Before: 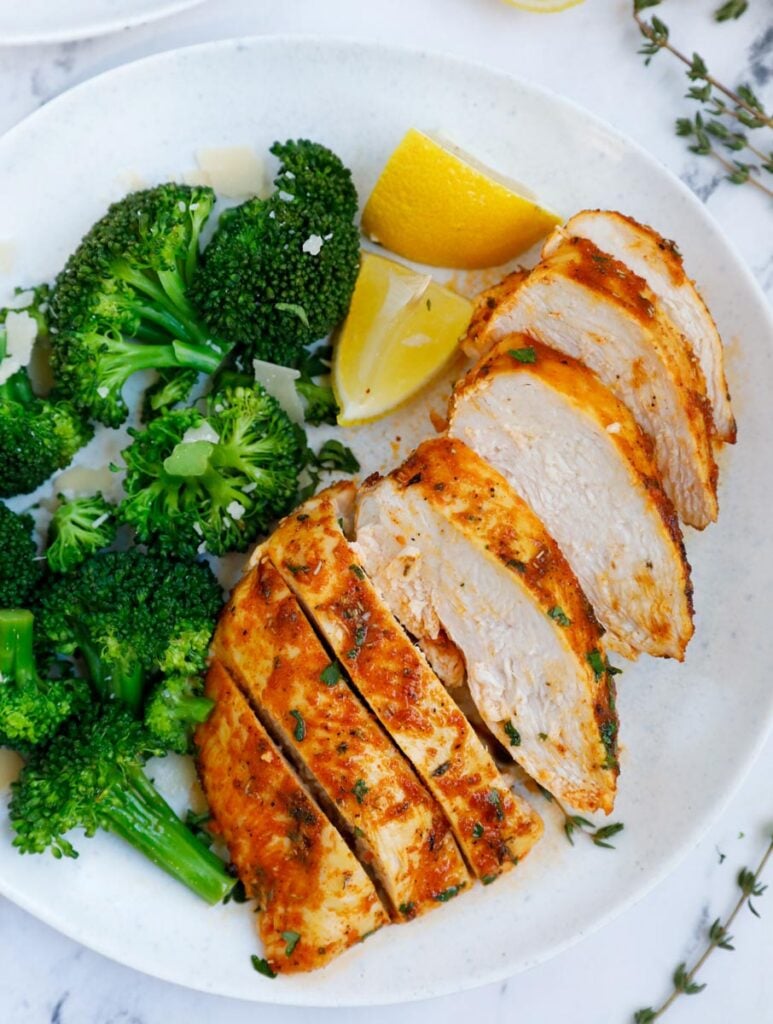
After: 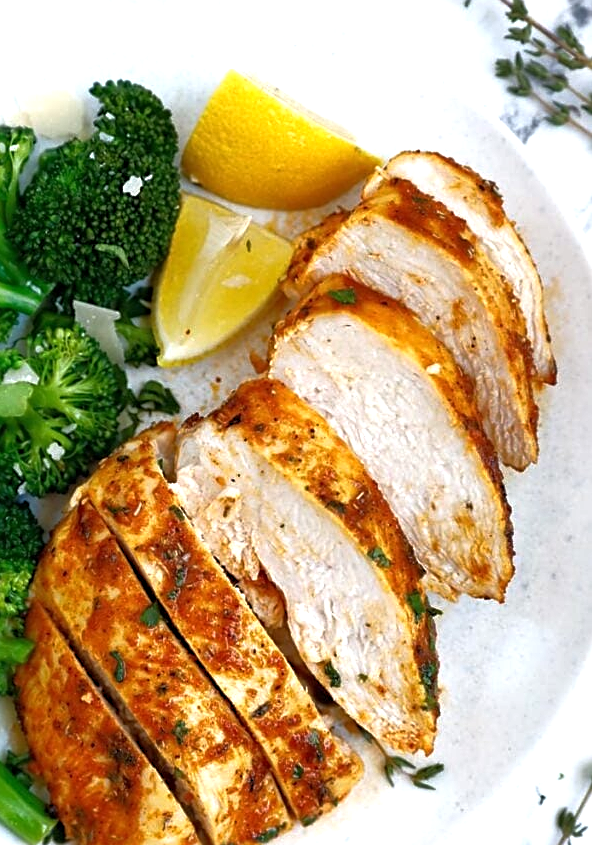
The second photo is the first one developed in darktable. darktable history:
crop: left 23.37%, top 5.853%, bottom 11.542%
tone equalizer: -8 EV 0 EV, -7 EV -0.002 EV, -6 EV 0.004 EV, -5 EV -0.024 EV, -4 EV -0.154 EV, -3 EV -0.157 EV, -2 EV 0.261 EV, -1 EV 0.727 EV, +0 EV 0.509 EV, edges refinement/feathering 500, mask exposure compensation -1.57 EV, preserve details no
sharpen: on, module defaults
levels: mode automatic
